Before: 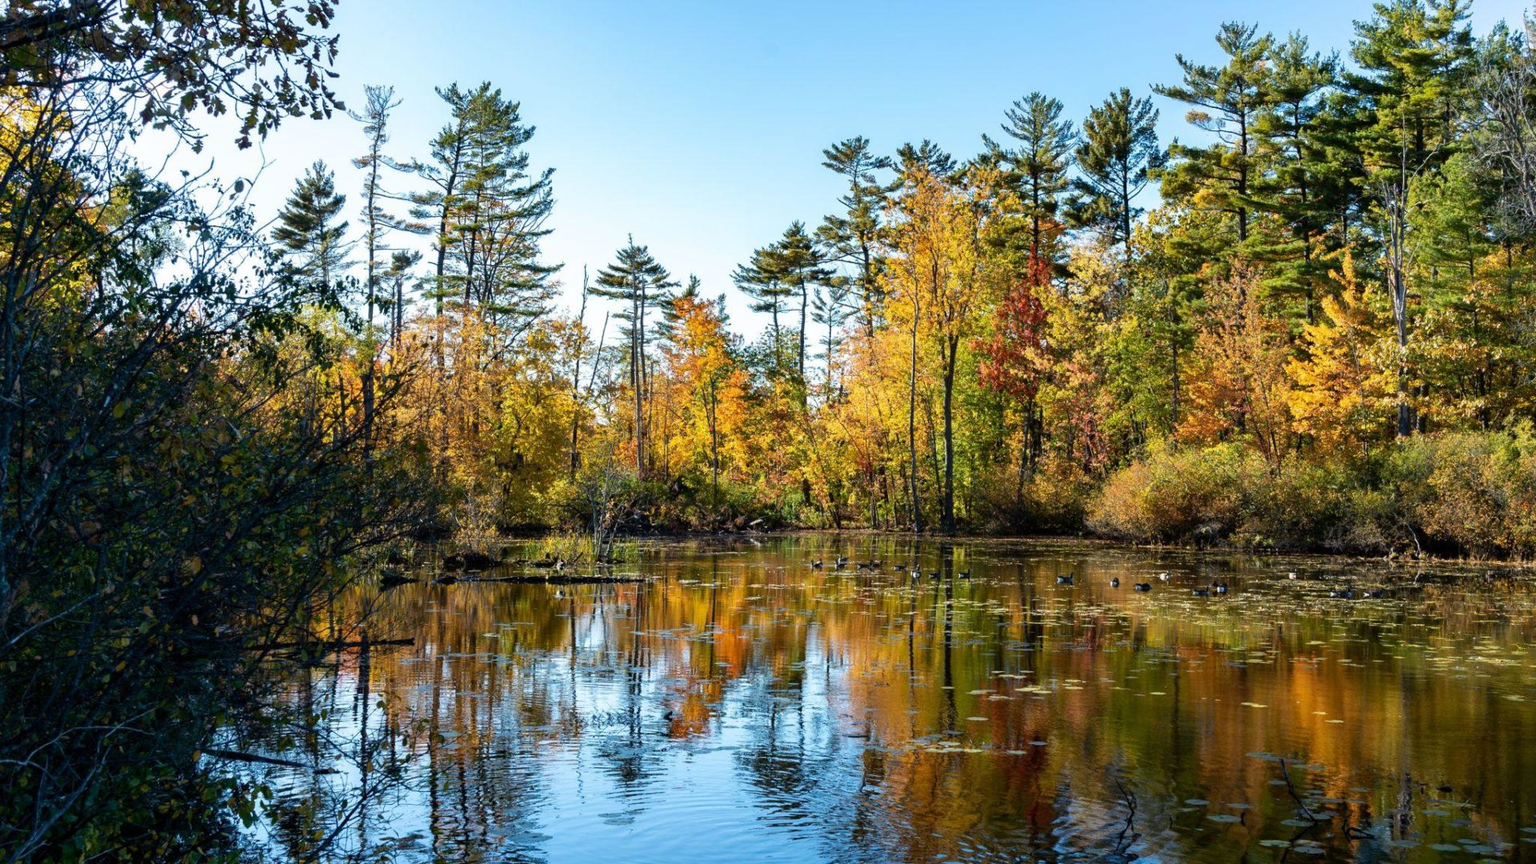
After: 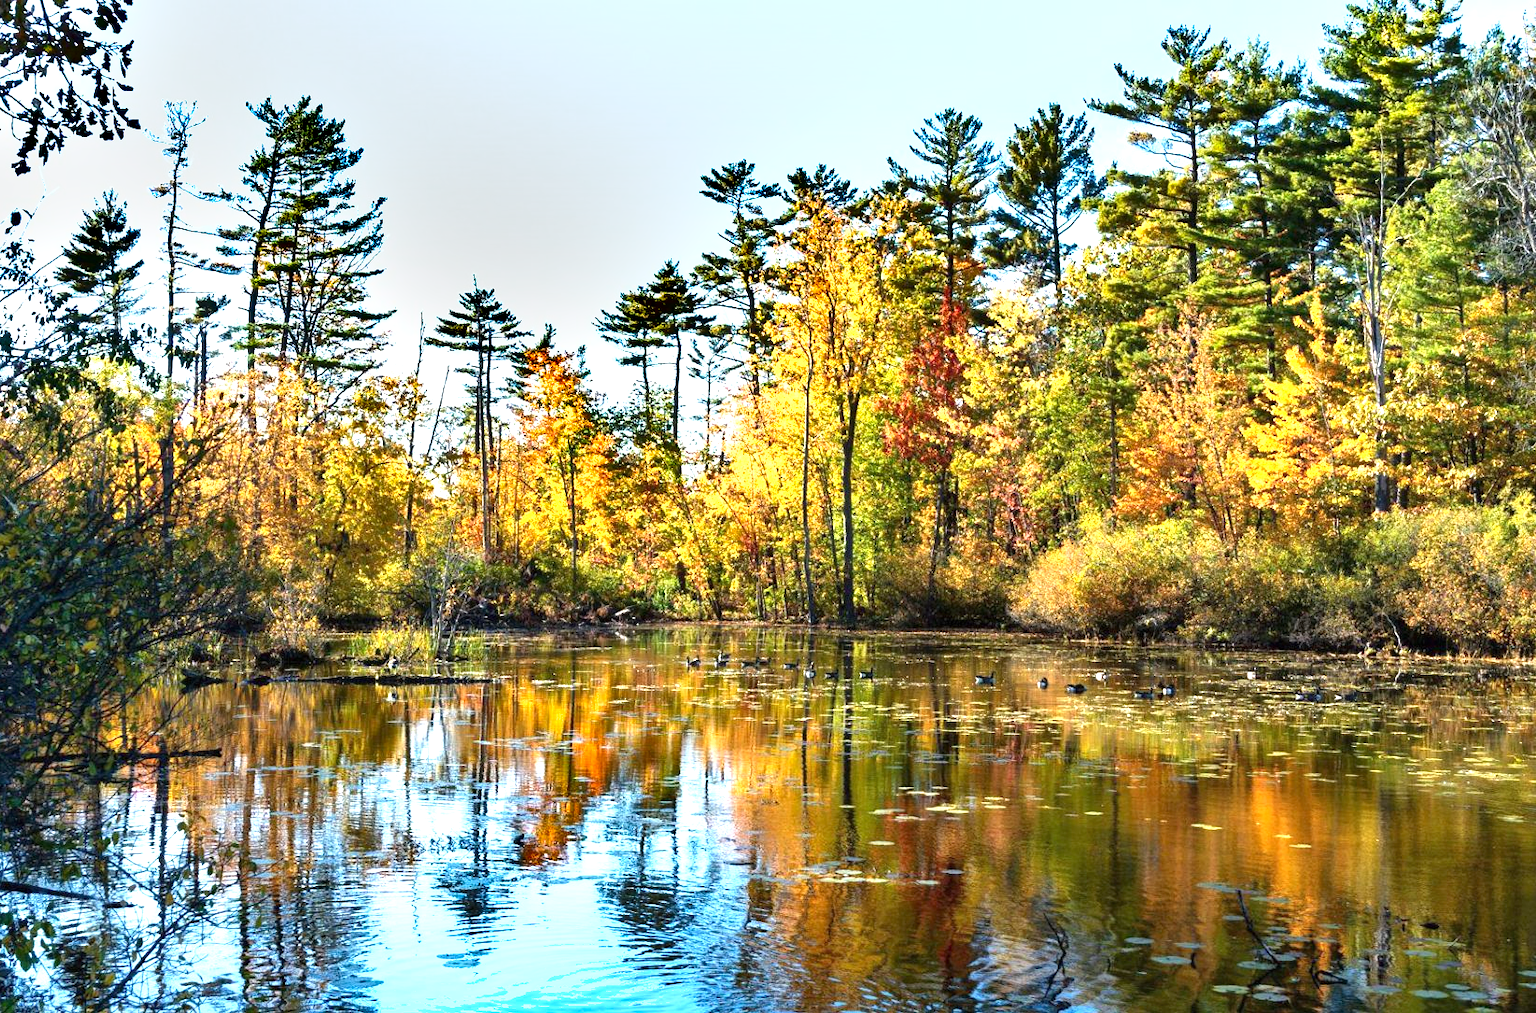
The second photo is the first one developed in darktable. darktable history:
shadows and highlights: low approximation 0.01, soften with gaussian
exposure: black level correction 0, exposure 1.2 EV, compensate highlight preservation false
crop and rotate: left 14.688%
